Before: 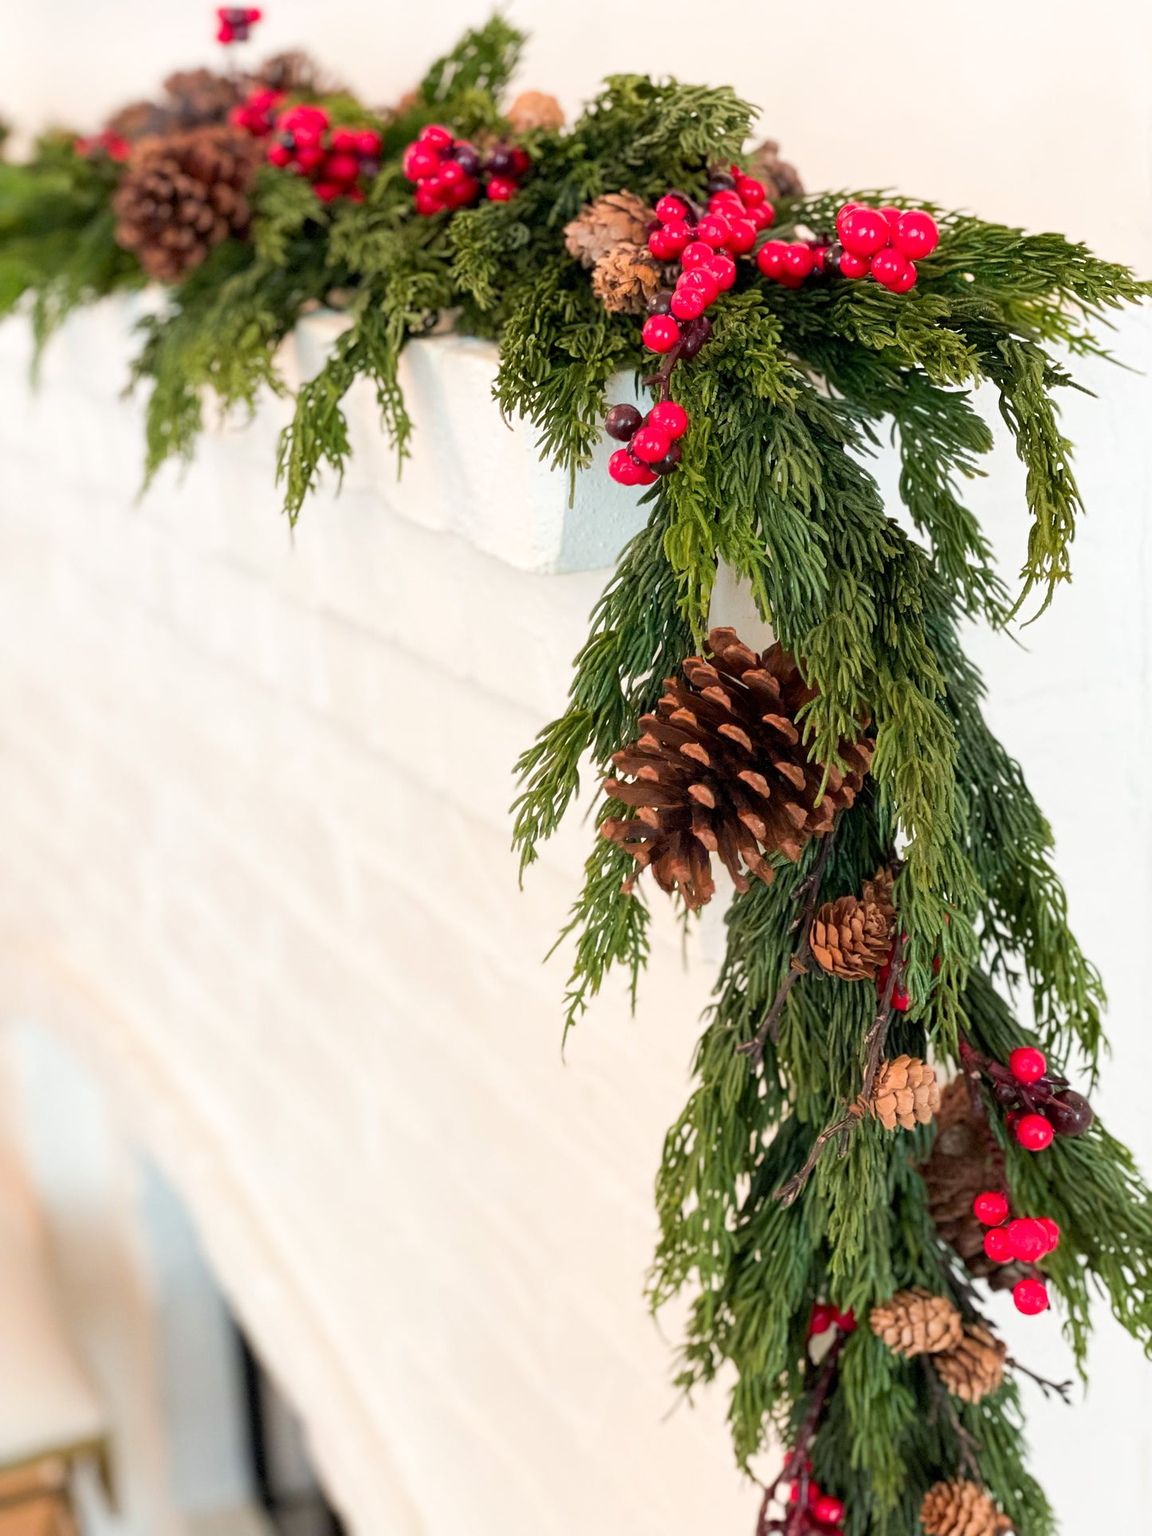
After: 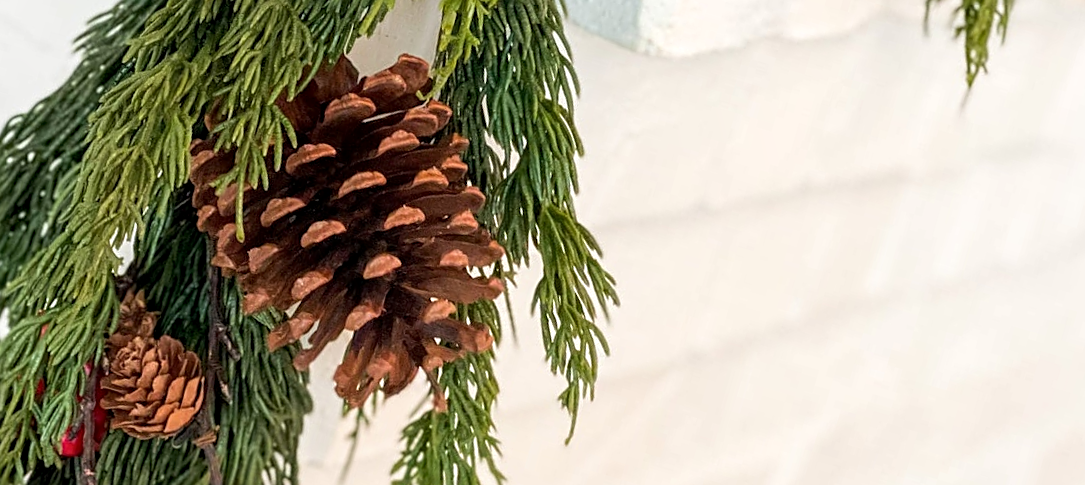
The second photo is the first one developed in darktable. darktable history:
local contrast: on, module defaults
crop and rotate: angle 16.12°, top 30.835%, bottom 35.653%
sharpen: on, module defaults
